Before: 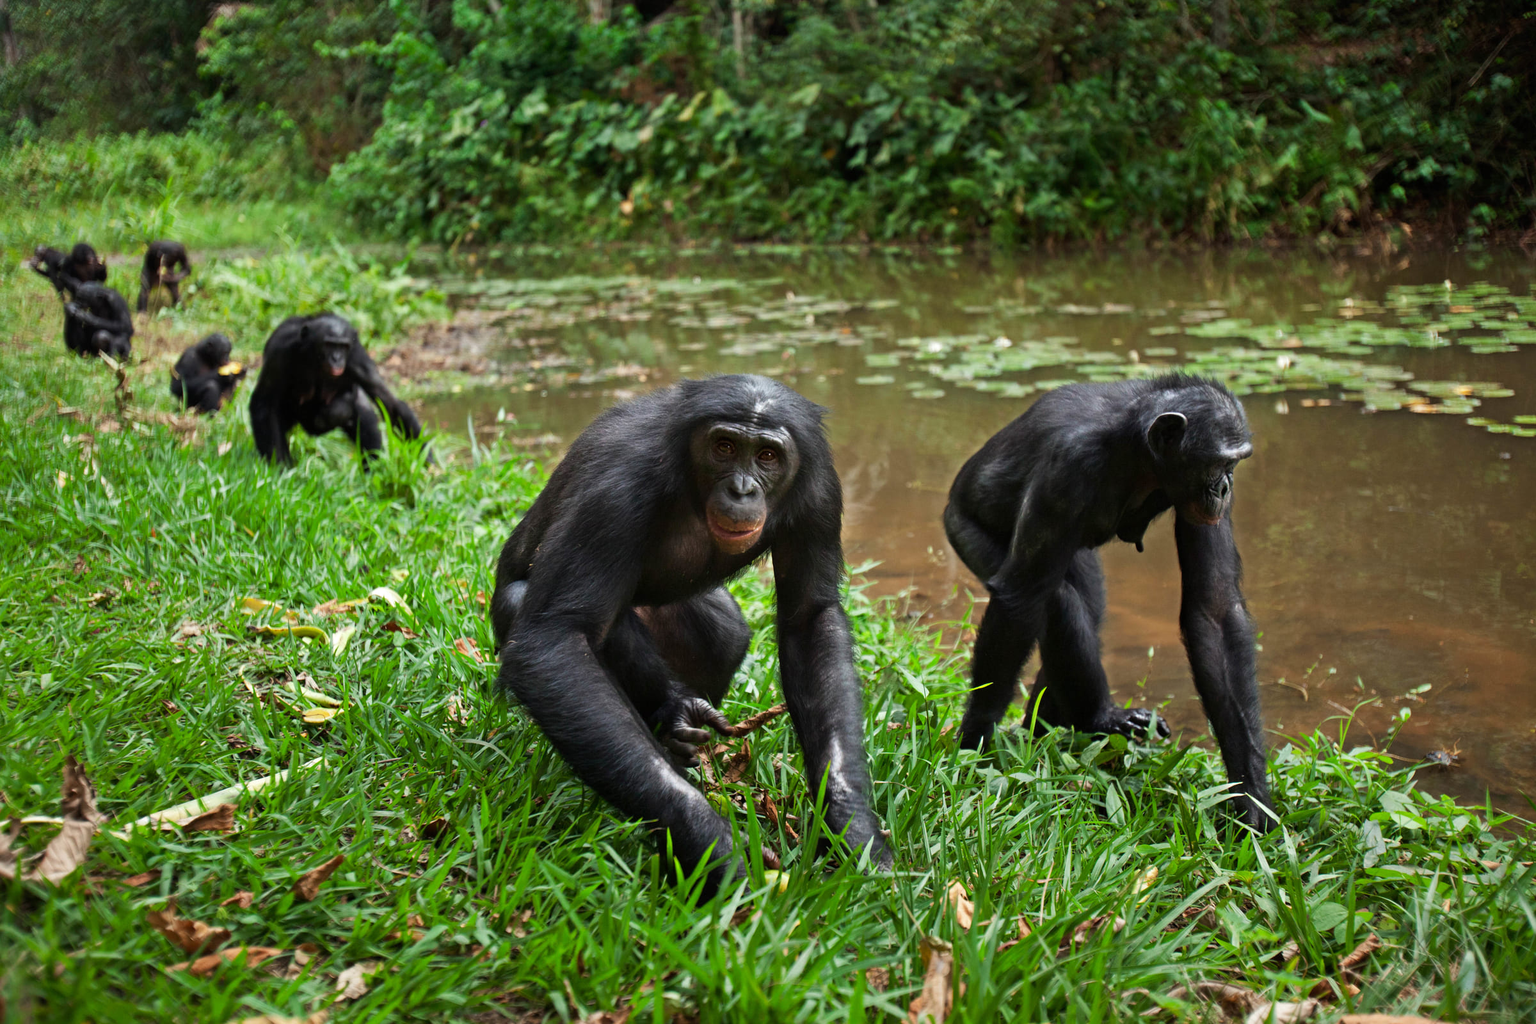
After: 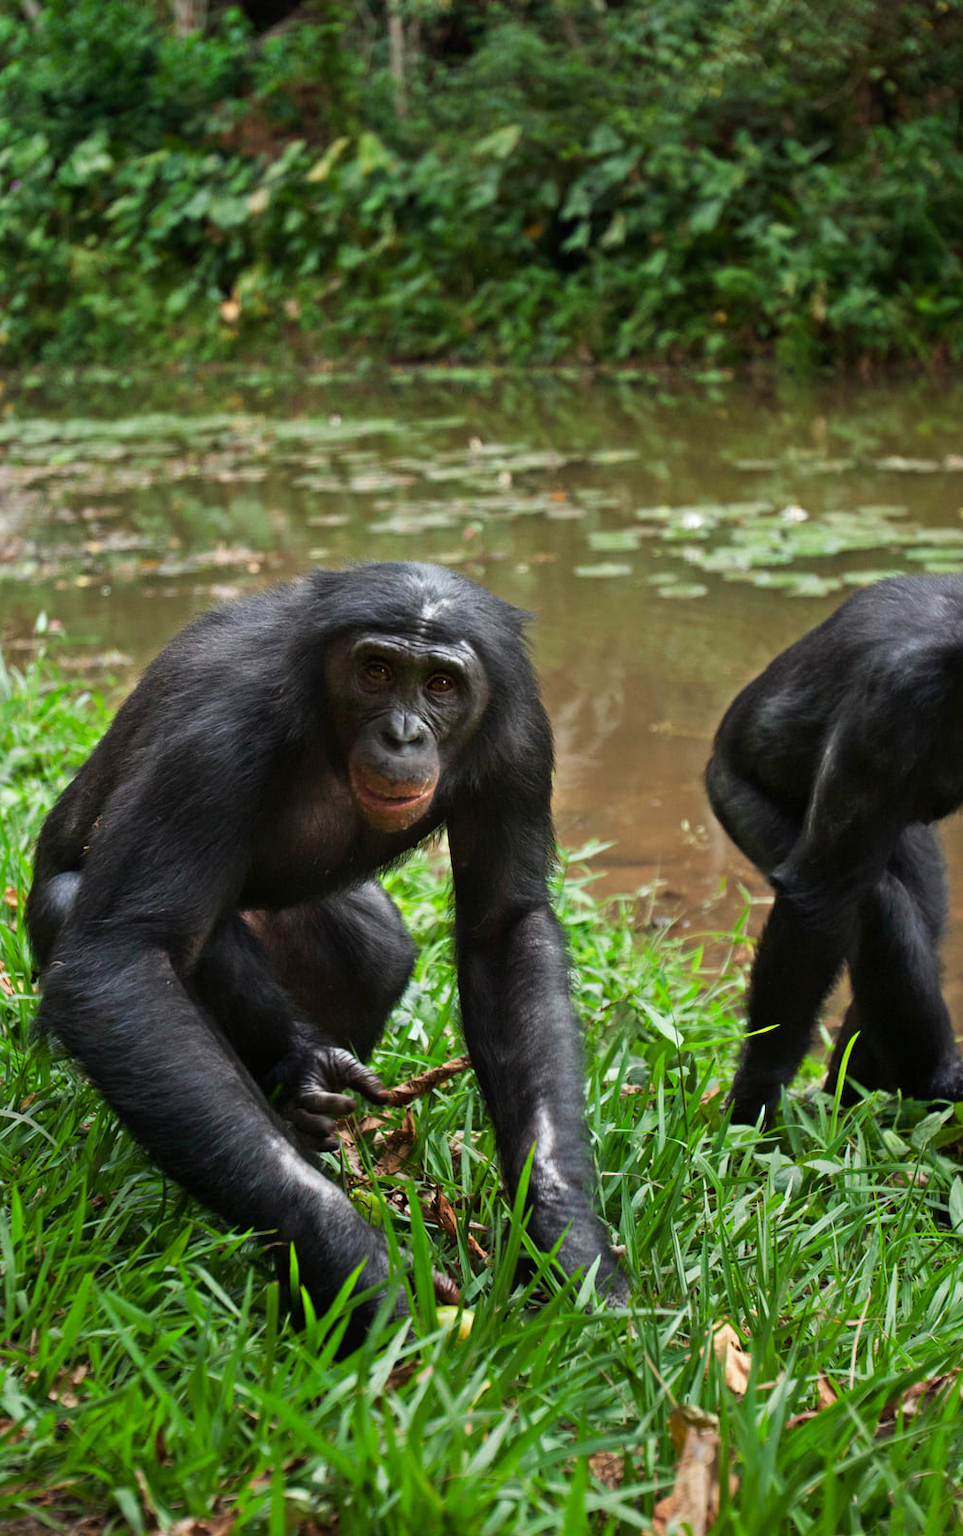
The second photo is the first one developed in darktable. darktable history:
crop: left 30.845%, right 27.349%
